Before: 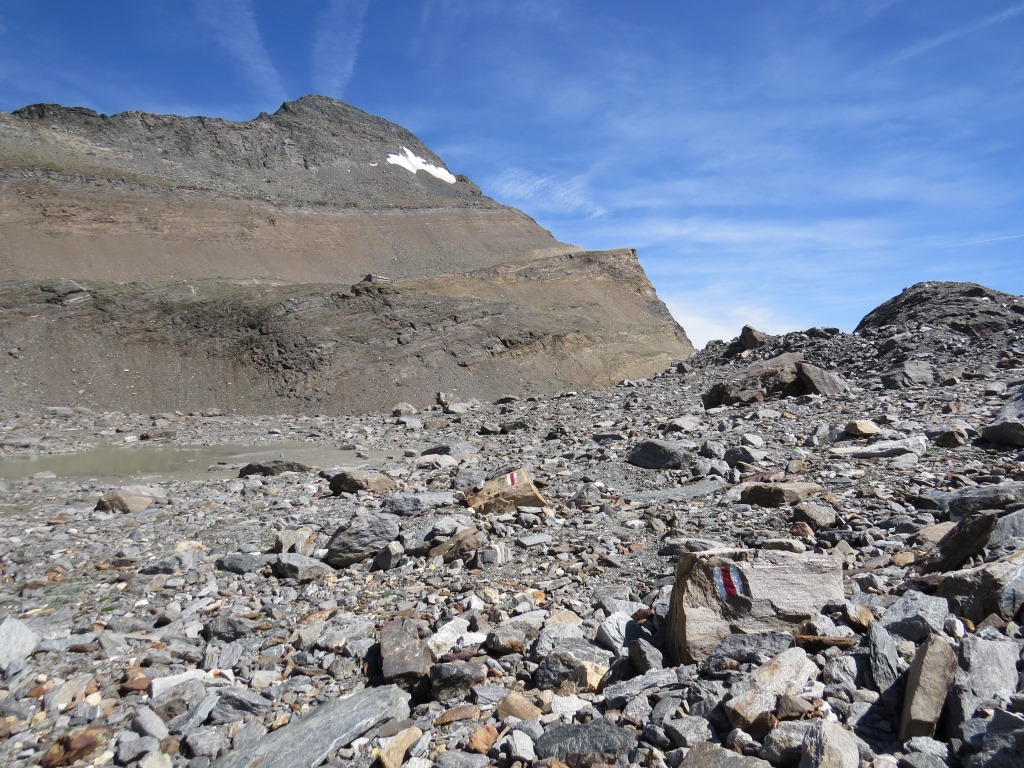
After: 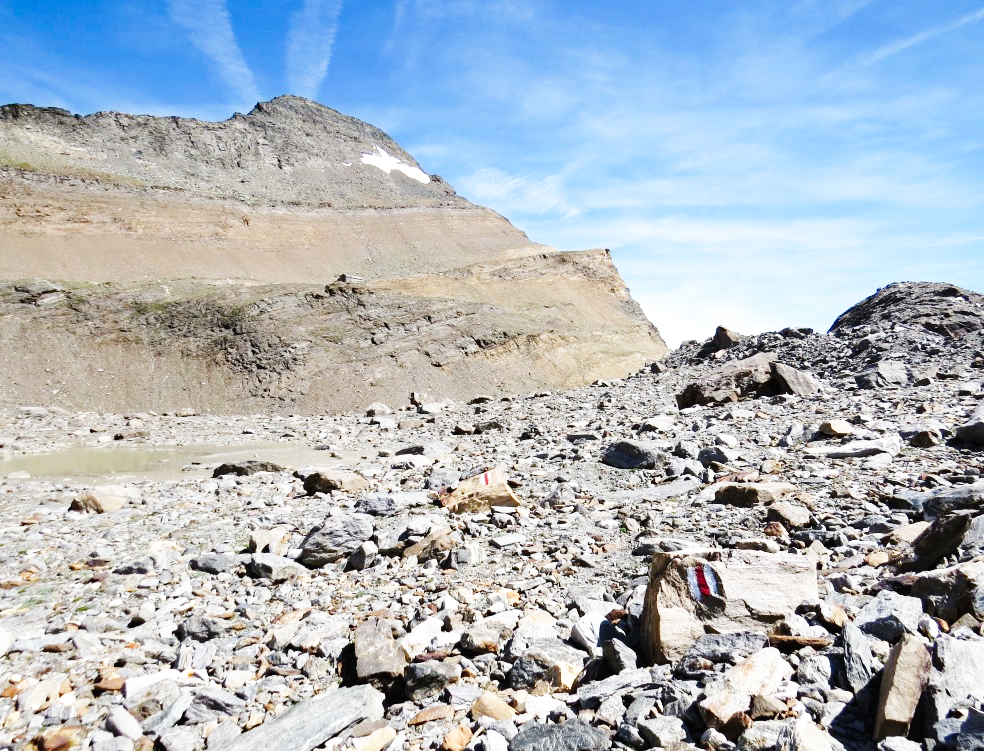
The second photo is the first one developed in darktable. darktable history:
crop and rotate: left 2.543%, right 1.321%, bottom 2.154%
haze removal: compatibility mode true, adaptive false
base curve: curves: ch0 [(0, 0.003) (0.001, 0.002) (0.006, 0.004) (0.02, 0.022) (0.048, 0.086) (0.094, 0.234) (0.162, 0.431) (0.258, 0.629) (0.385, 0.8) (0.548, 0.918) (0.751, 0.988) (1, 1)], preserve colors none
